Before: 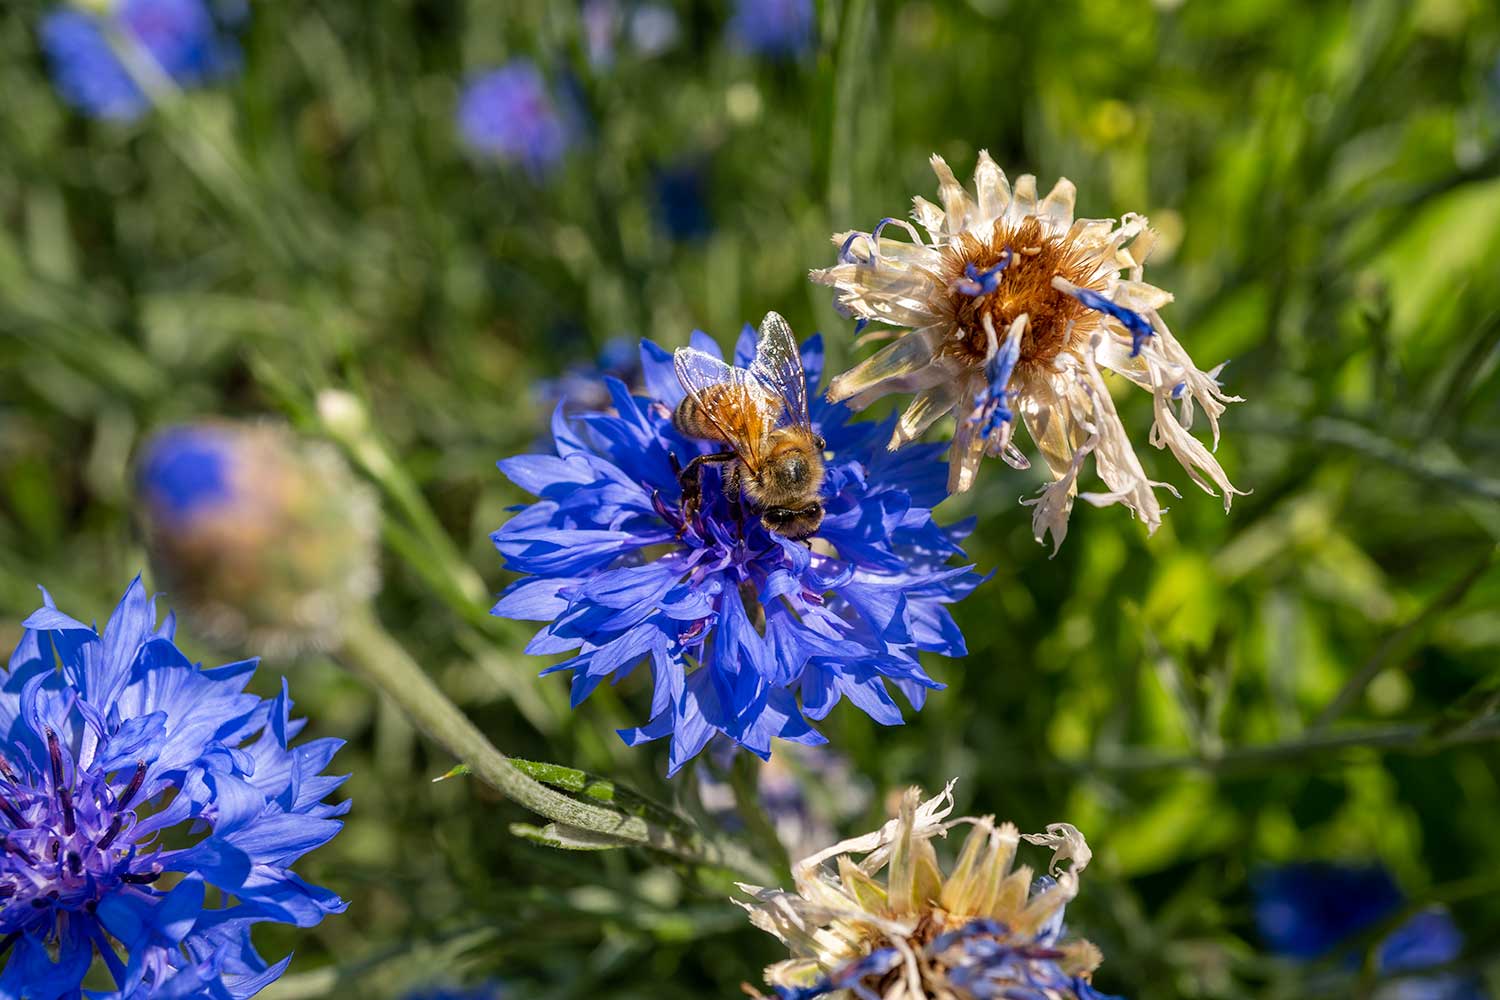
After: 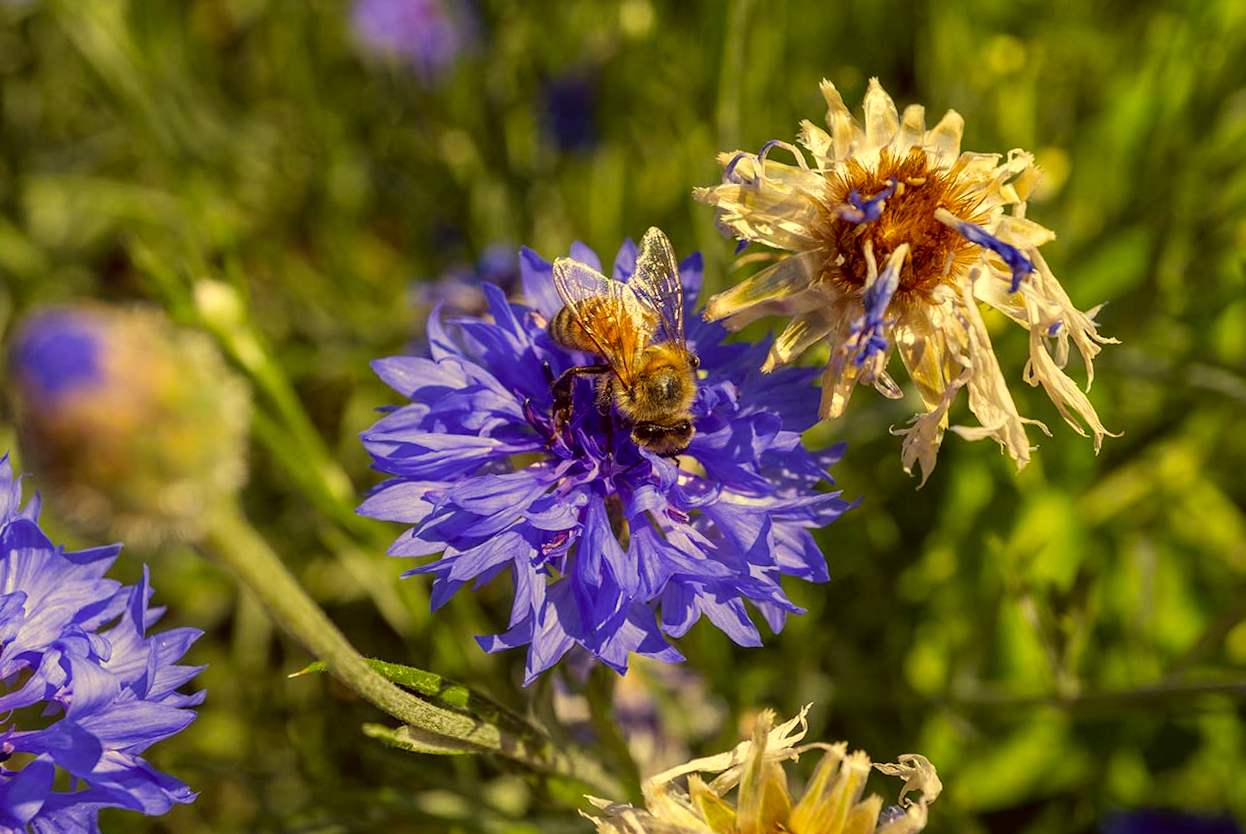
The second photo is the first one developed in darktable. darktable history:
crop and rotate: angle -3.24°, left 5.227%, top 5.194%, right 4.731%, bottom 4.463%
color correction: highlights a* -0.432, highlights b* 39.81, shadows a* 9.75, shadows b* -0.15
